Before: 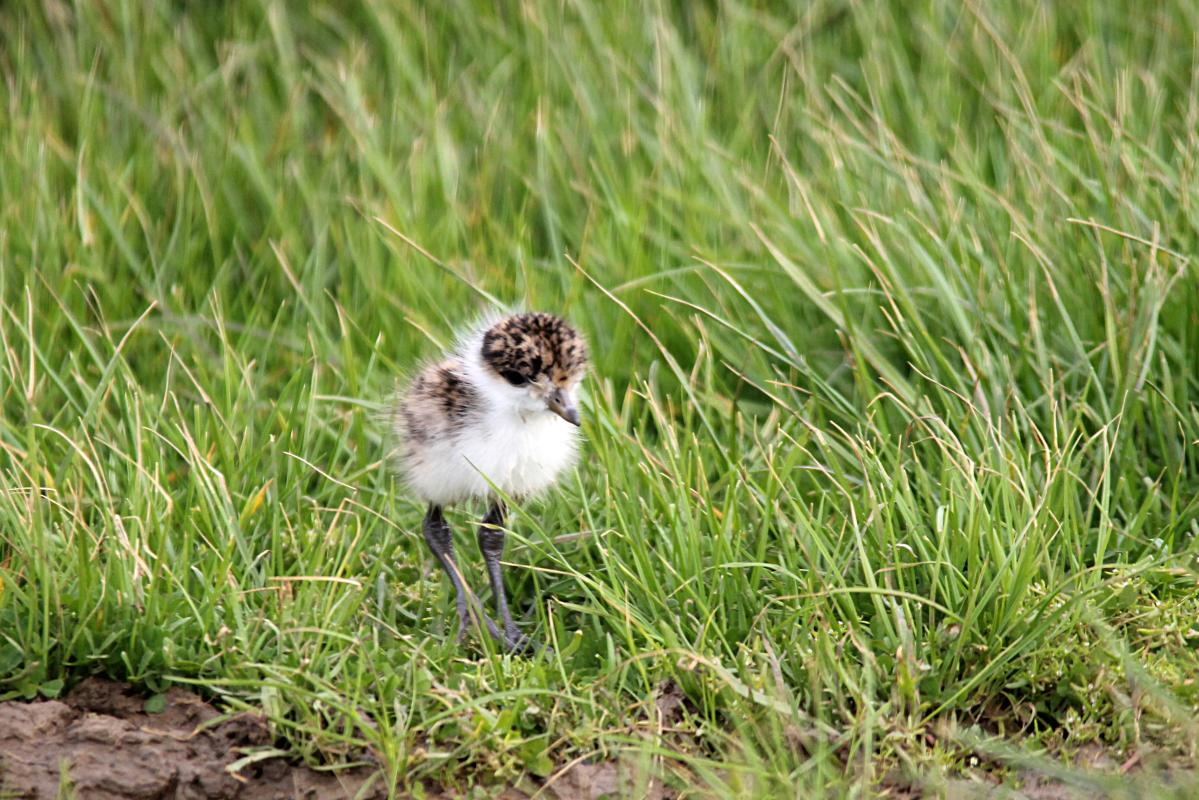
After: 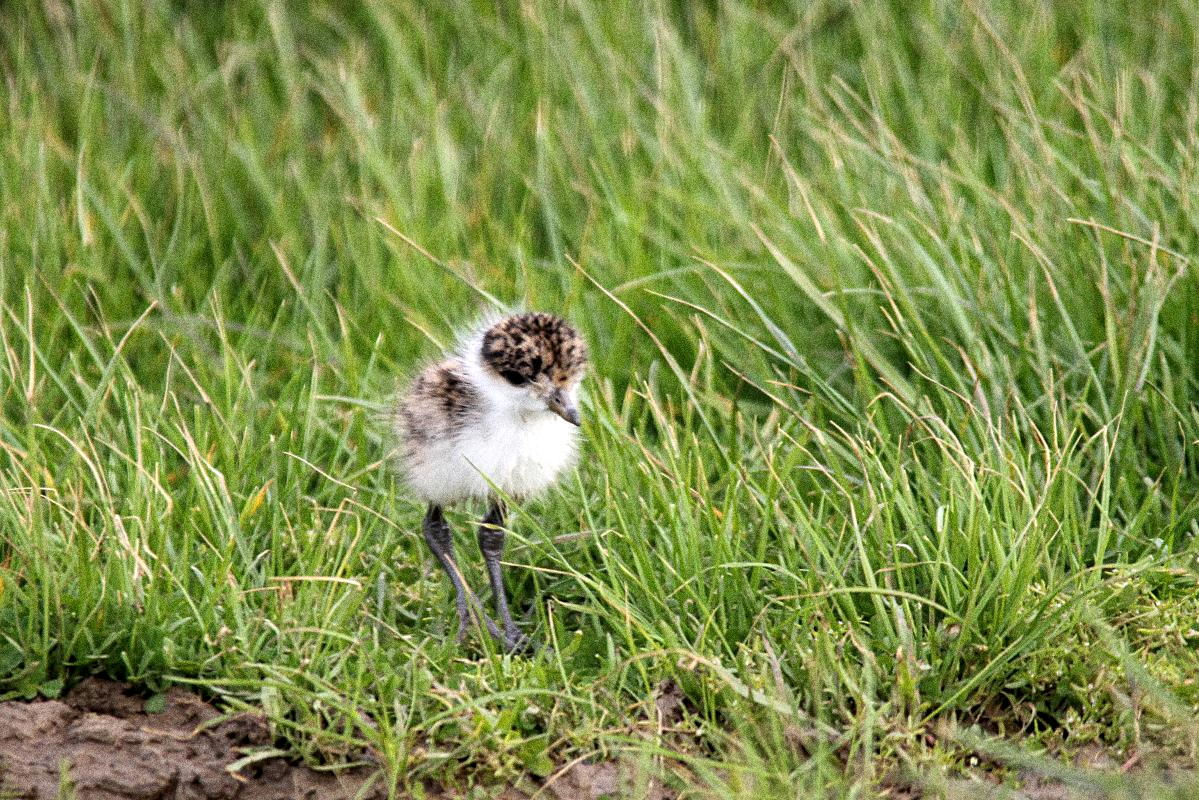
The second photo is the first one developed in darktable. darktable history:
exposure: compensate highlight preservation false
white balance: emerald 1
local contrast: highlights 100%, shadows 100%, detail 120%, midtone range 0.2
grain: coarseness 14.49 ISO, strength 48.04%, mid-tones bias 35%
